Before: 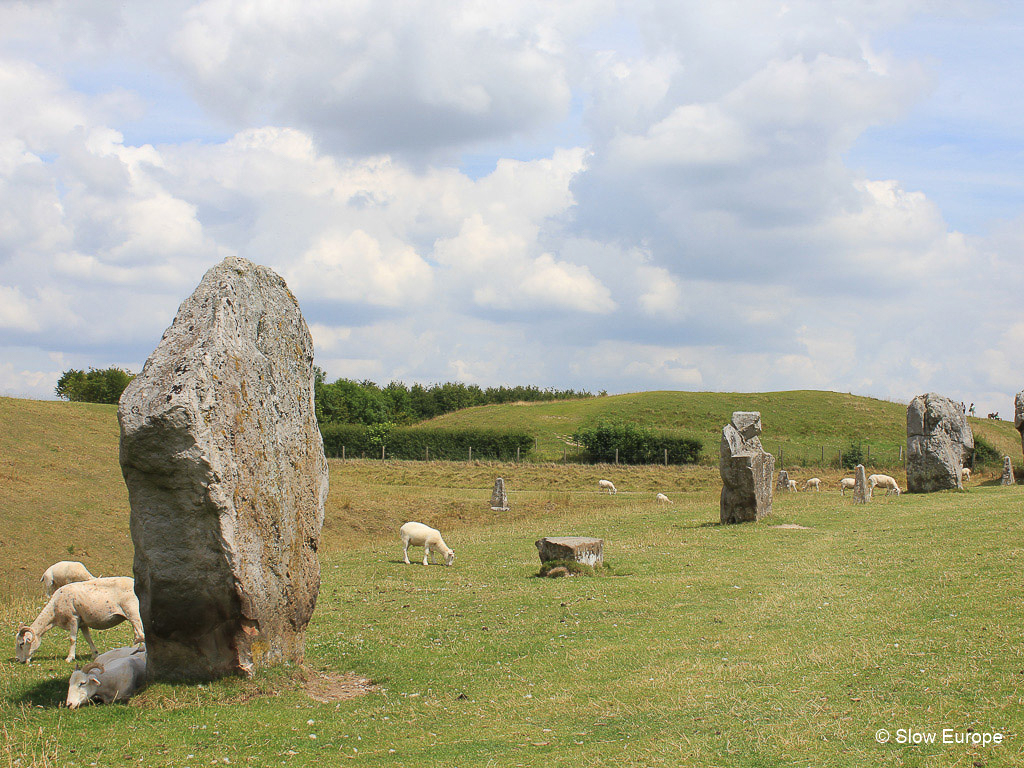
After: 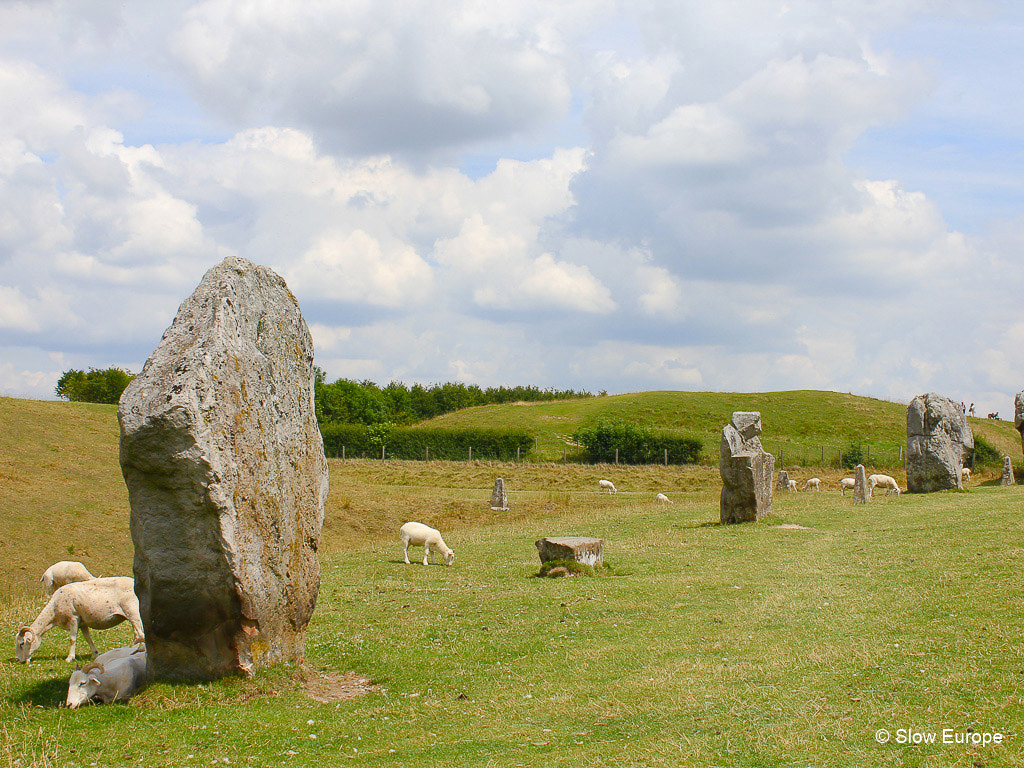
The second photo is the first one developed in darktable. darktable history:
color balance rgb: linear chroma grading › global chroma 15.268%, perceptual saturation grading › global saturation 25.574%, perceptual saturation grading › highlights -50.401%, perceptual saturation grading › shadows 30.991%
